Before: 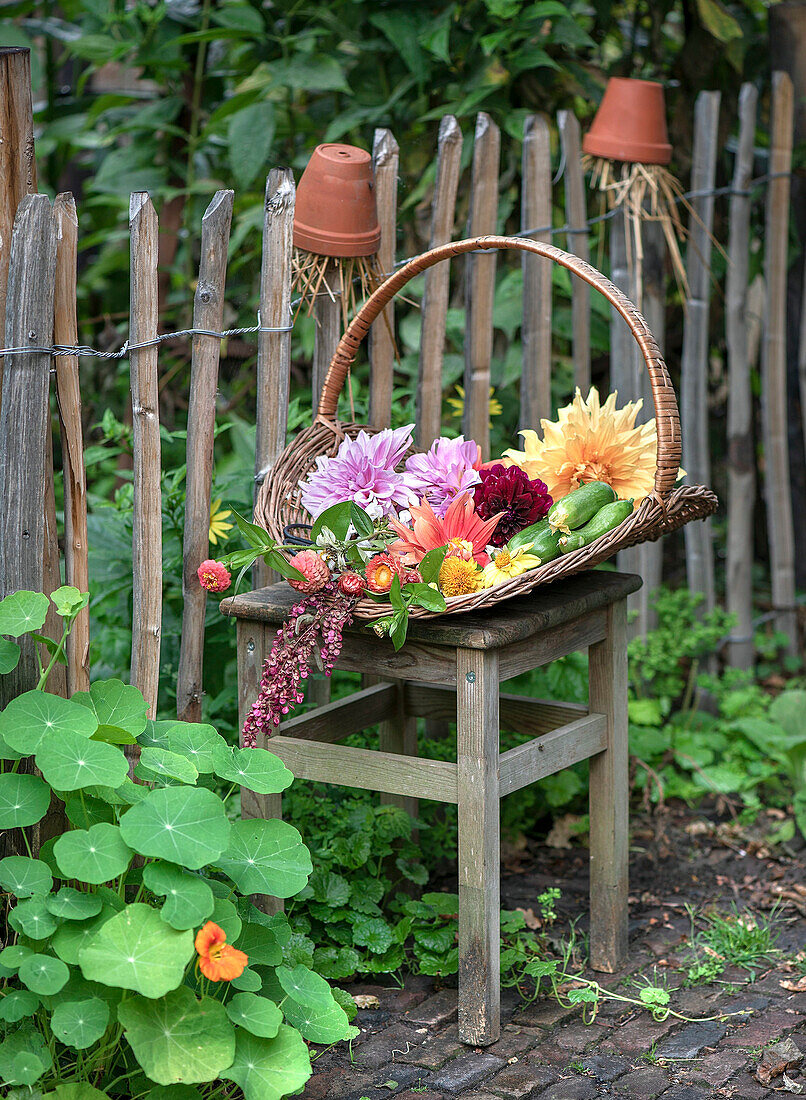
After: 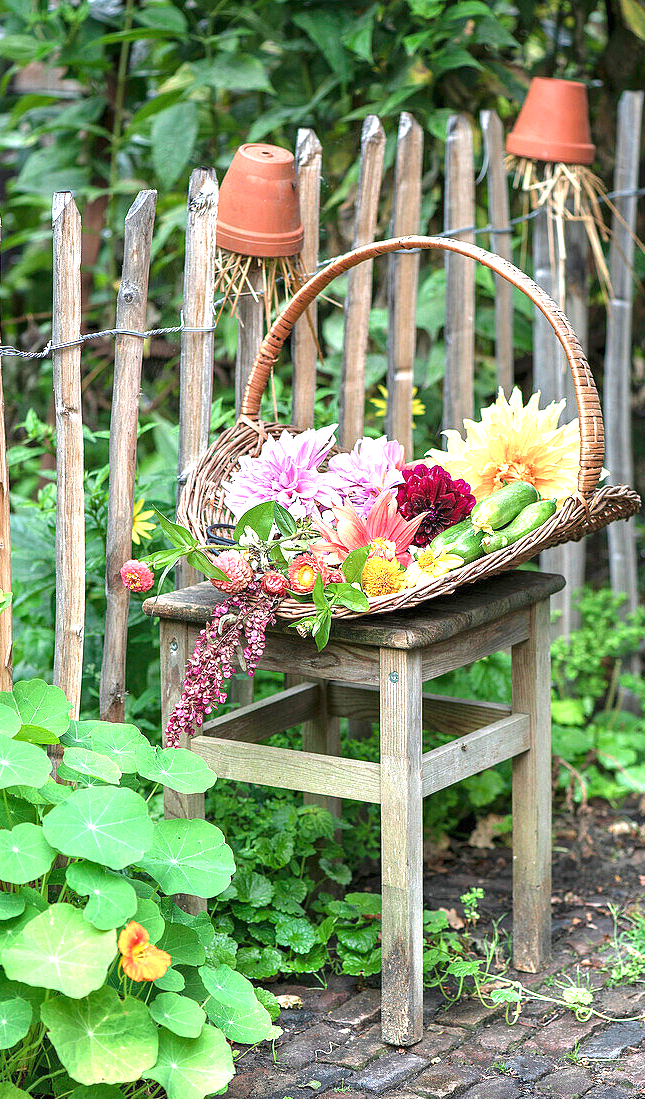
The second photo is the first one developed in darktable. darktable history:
exposure: black level correction 0, exposure 1.2 EV, compensate highlight preservation false
crop and rotate: left 9.565%, right 10.297%
